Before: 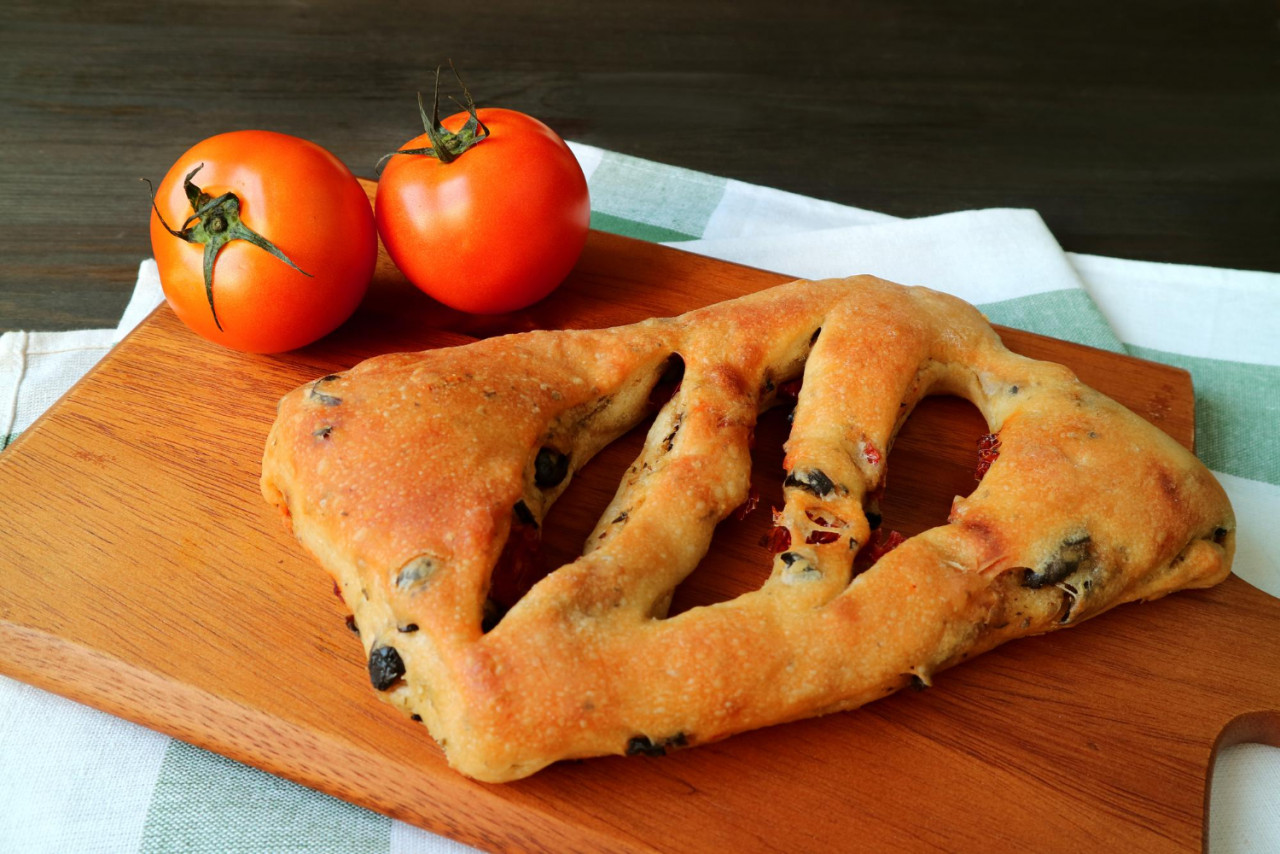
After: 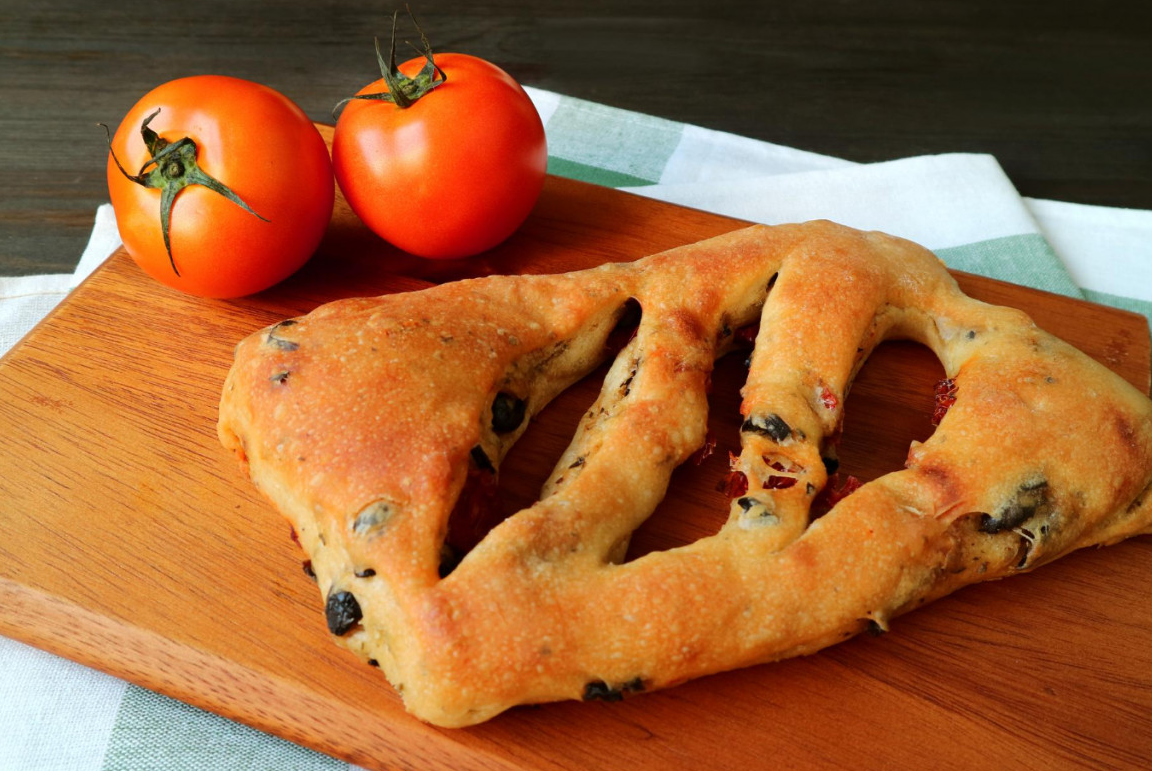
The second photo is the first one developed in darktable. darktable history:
crop: left 3.436%, top 6.44%, right 6.493%, bottom 3.233%
